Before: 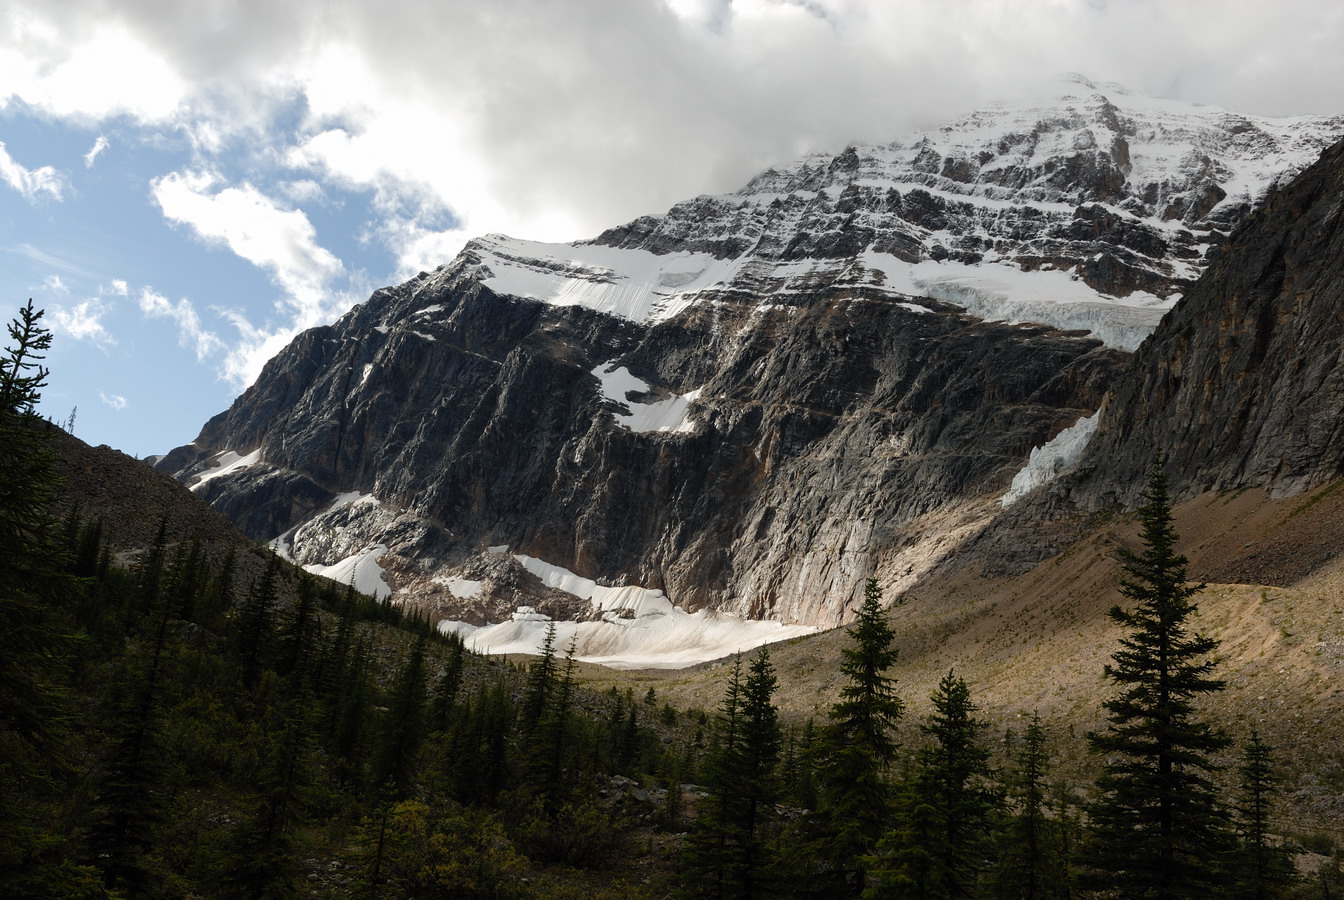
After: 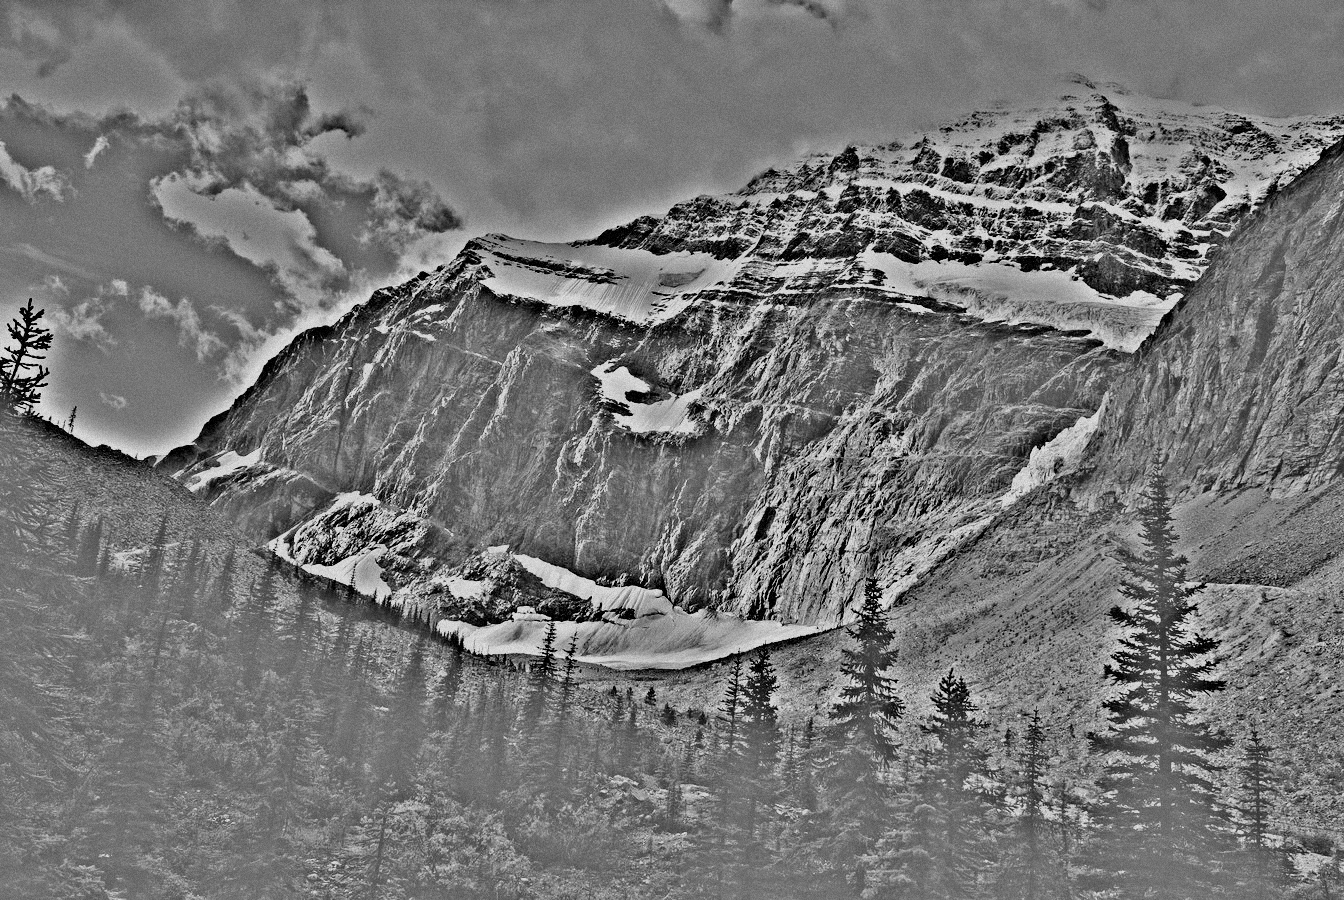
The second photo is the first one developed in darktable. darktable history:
filmic rgb: black relative exposure -16 EV, white relative exposure 6.12 EV, hardness 5.22
grain: mid-tones bias 0%
highpass: on, module defaults
